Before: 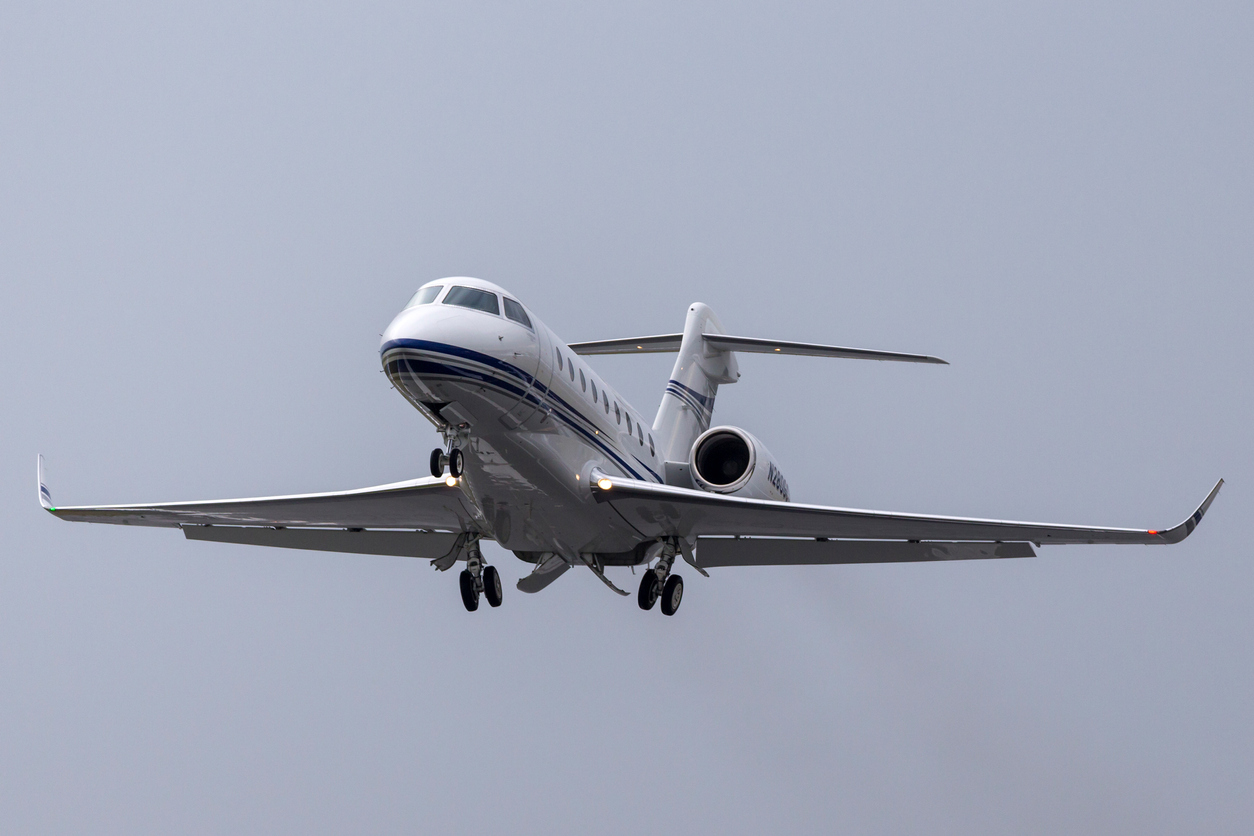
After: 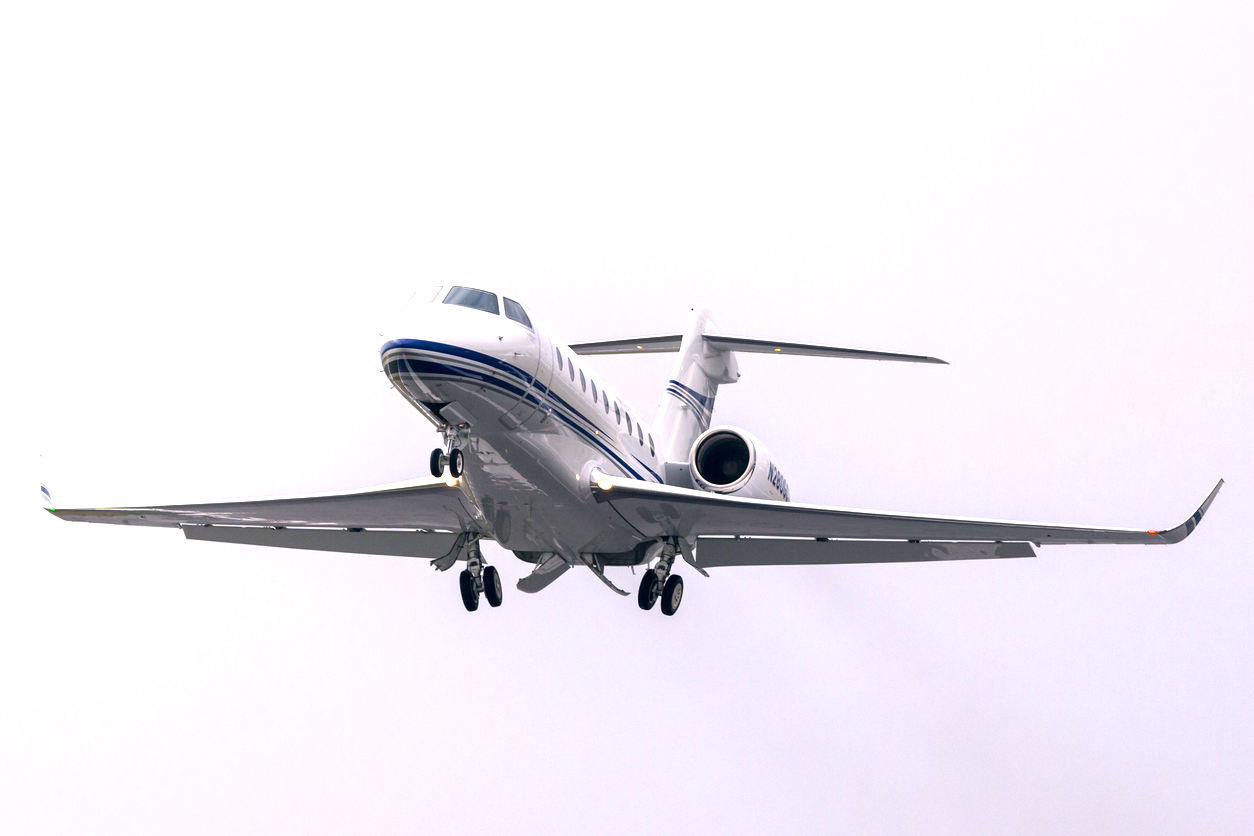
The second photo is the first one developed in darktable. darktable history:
color correction: highlights a* 5.38, highlights b* 5.3, shadows a* -4.26, shadows b* -5.11
exposure: black level correction 0, exposure 1.2 EV, compensate exposure bias true, compensate highlight preservation false
